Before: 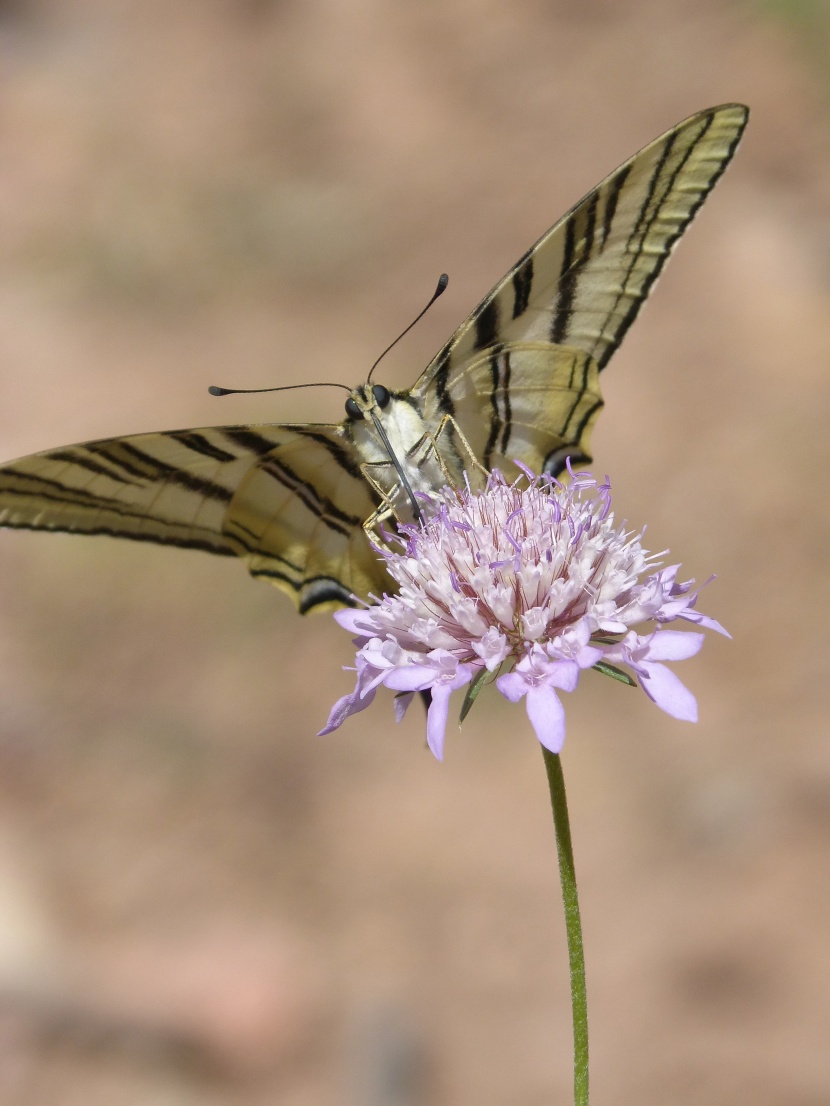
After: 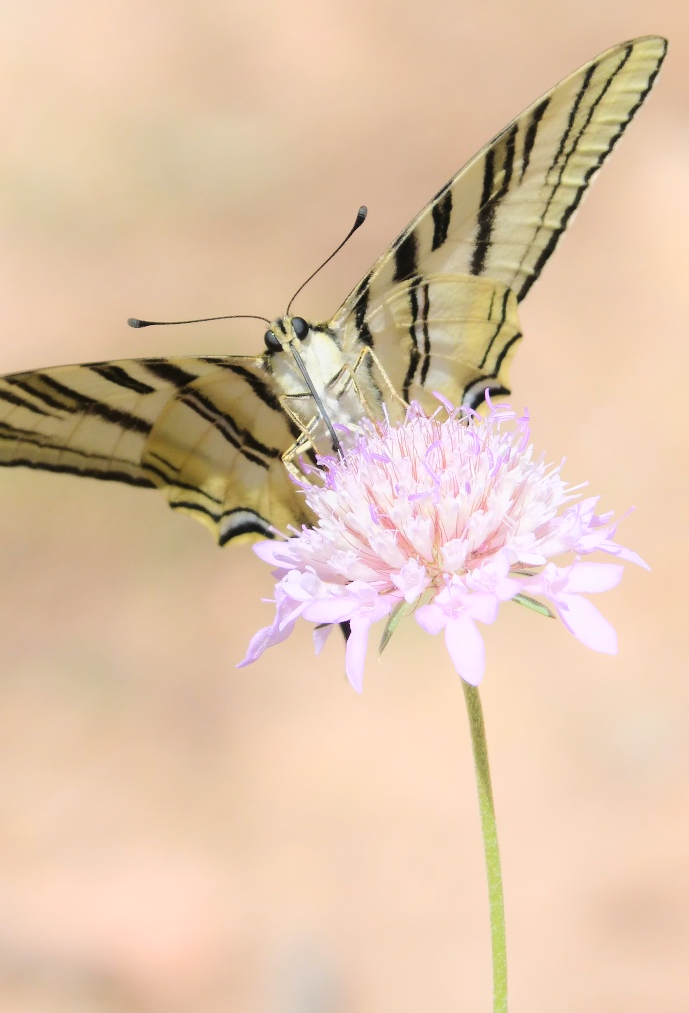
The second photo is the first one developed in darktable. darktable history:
shadows and highlights: shadows -89.19, highlights 90.24, soften with gaussian
crop: left 9.788%, top 6.207%, right 7.083%, bottom 2.158%
tone curve: curves: ch0 [(0, 0.015) (0.084, 0.074) (0.162, 0.165) (0.304, 0.382) (0.466, 0.576) (0.654, 0.741) (0.848, 0.906) (0.984, 0.963)]; ch1 [(0, 0) (0.34, 0.235) (0.46, 0.46) (0.515, 0.502) (0.553, 0.567) (0.764, 0.815) (1, 1)]; ch2 [(0, 0) (0.44, 0.458) (0.479, 0.492) (0.524, 0.507) (0.547, 0.579) (0.673, 0.712) (1, 1)], color space Lab, linked channels, preserve colors none
